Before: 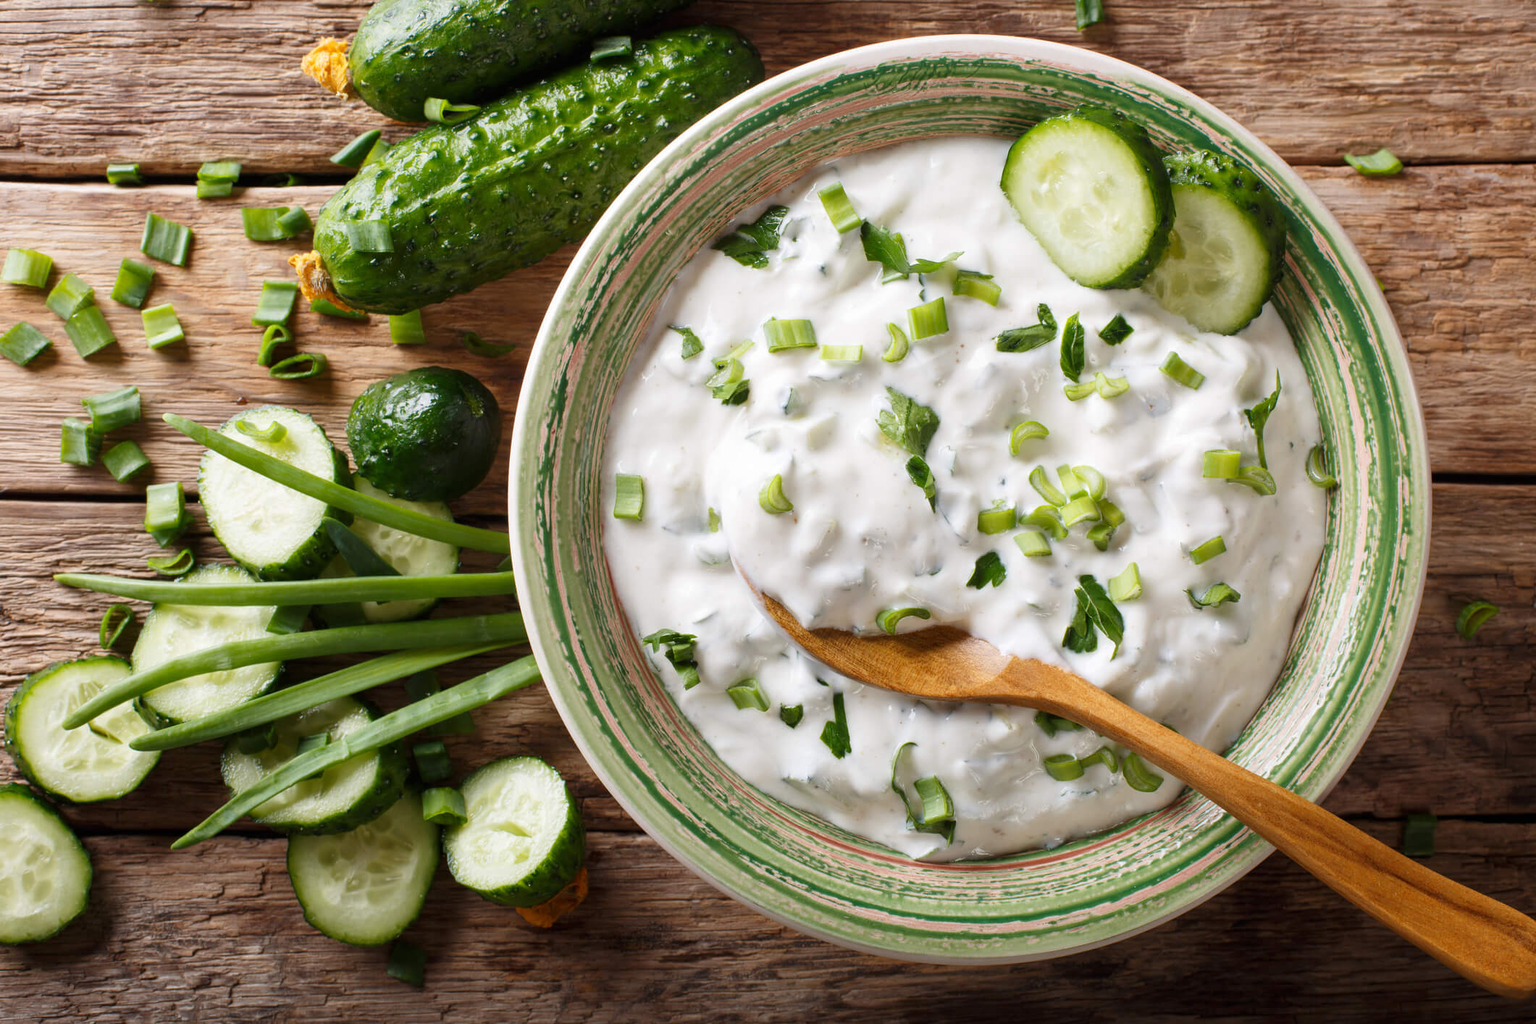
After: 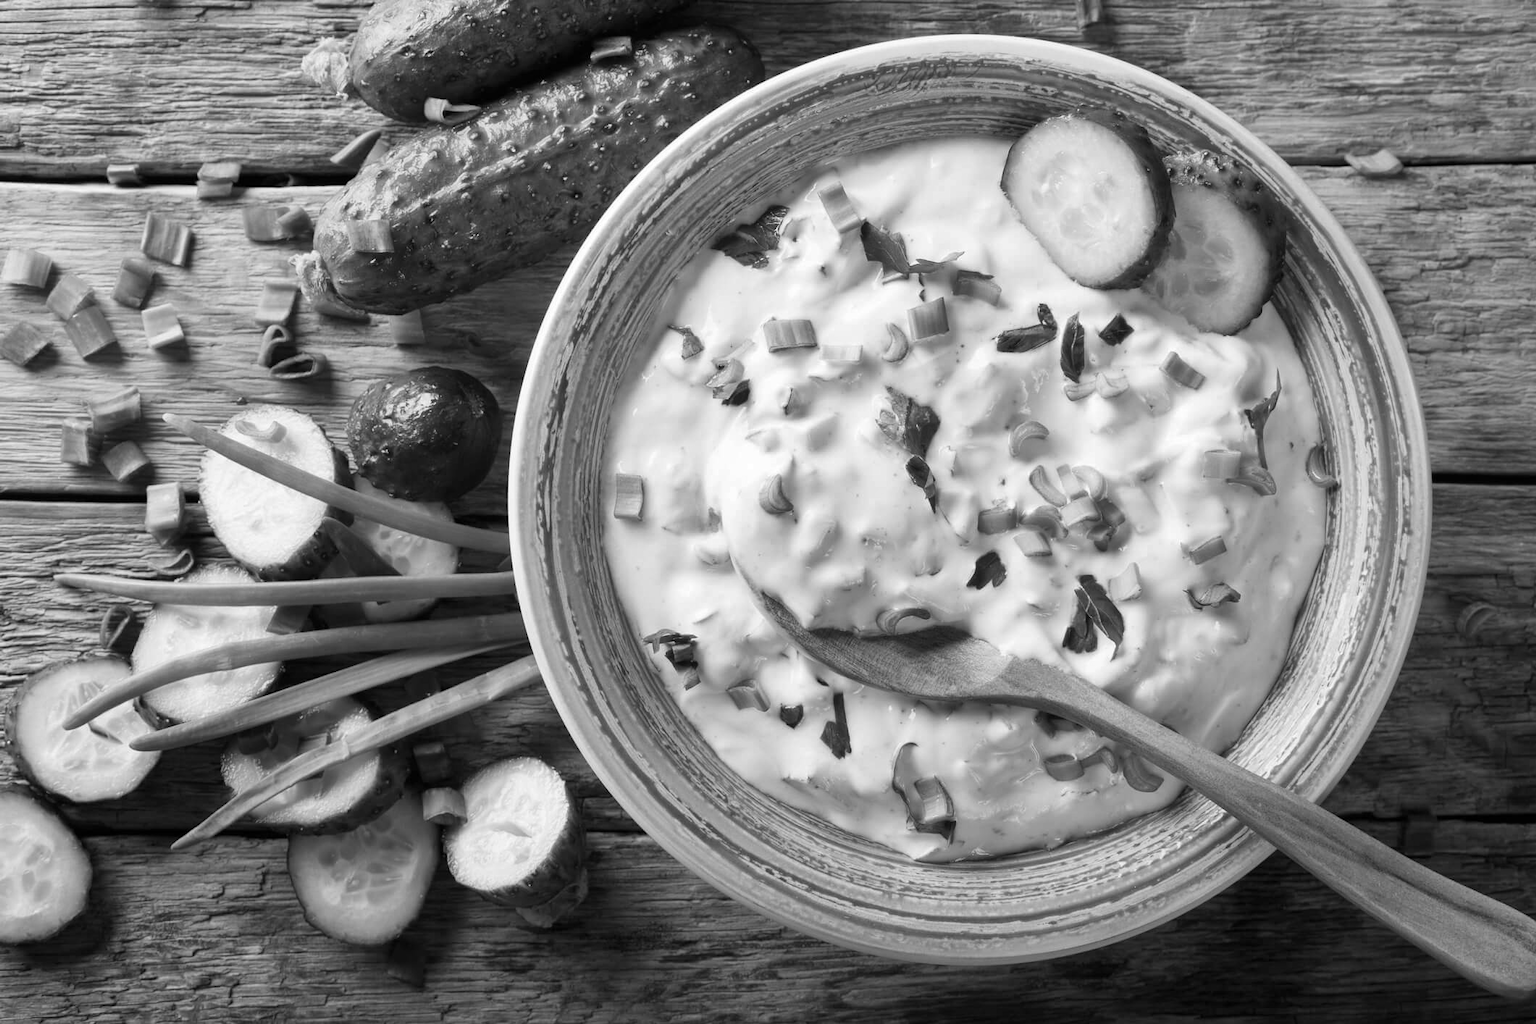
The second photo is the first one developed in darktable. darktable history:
shadows and highlights: shadows 32.83, highlights -47.7, soften with gaussian
monochrome: on, module defaults
